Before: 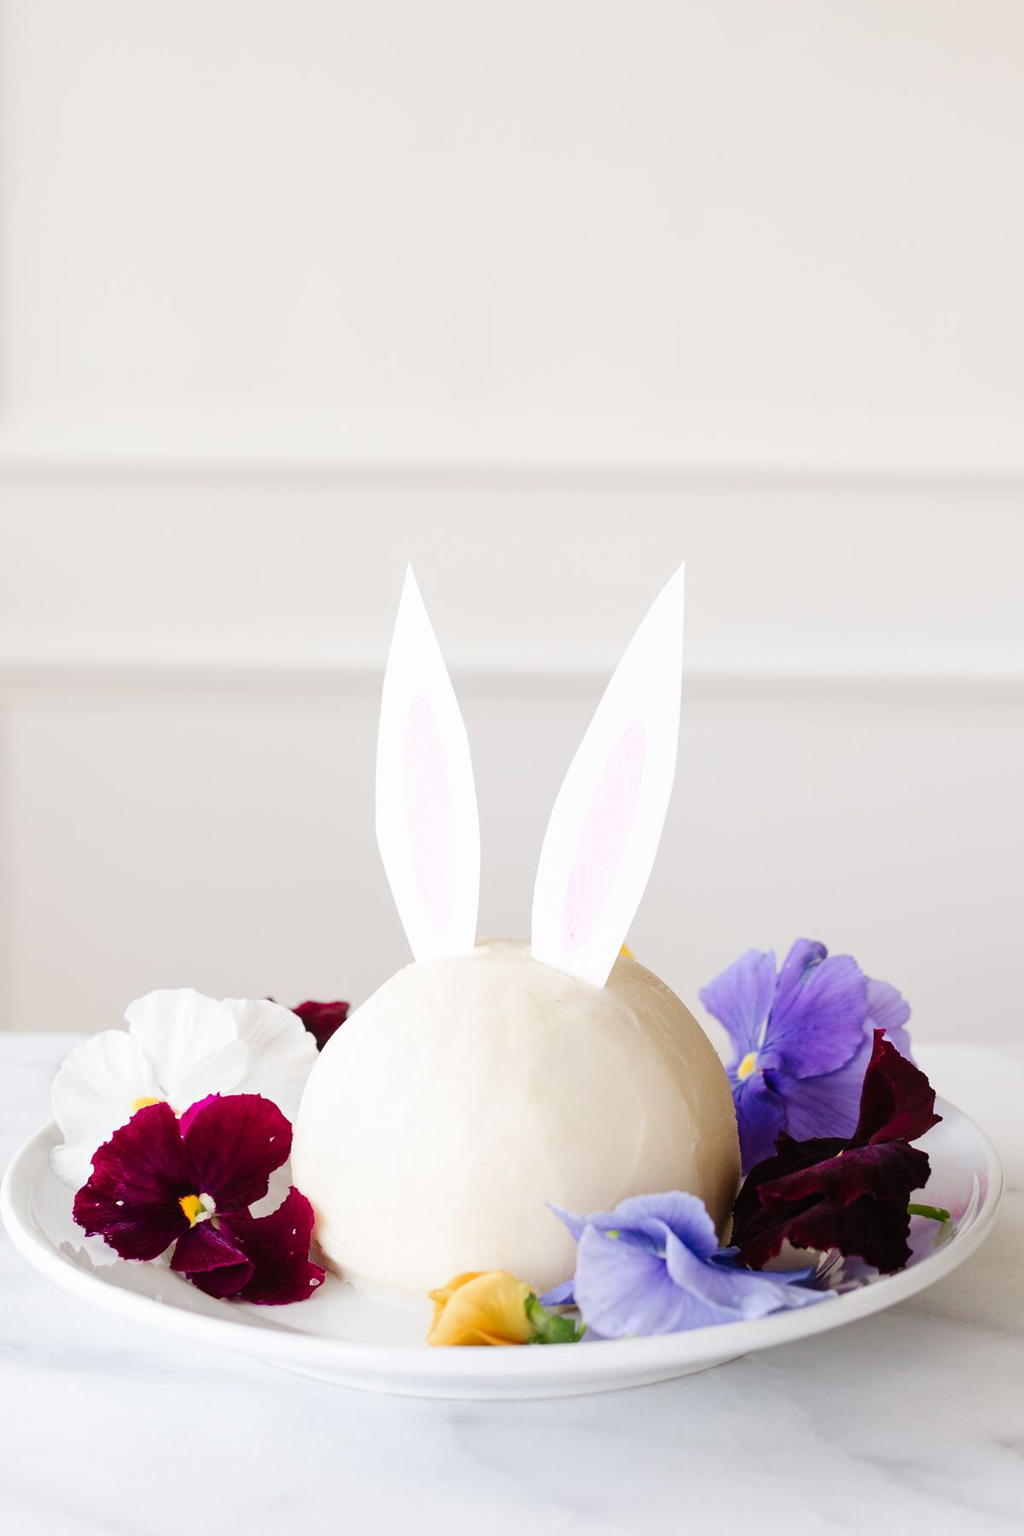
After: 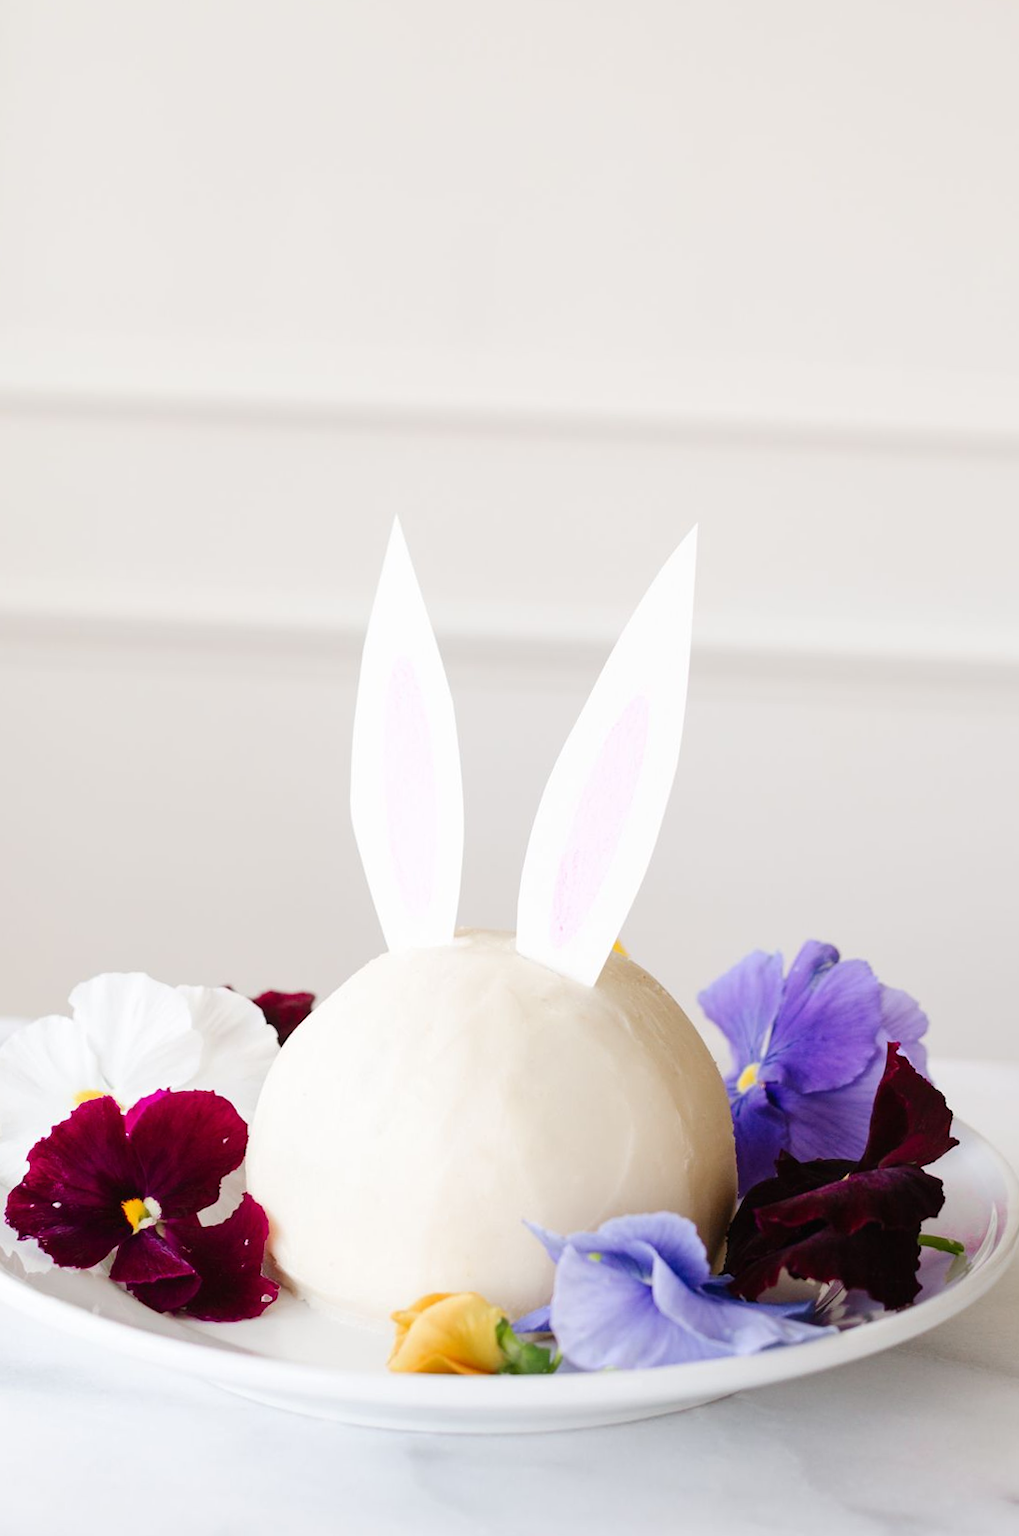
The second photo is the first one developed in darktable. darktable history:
crop and rotate: angle -1.9°, left 3.118%, top 3.626%, right 1.39%, bottom 0.437%
